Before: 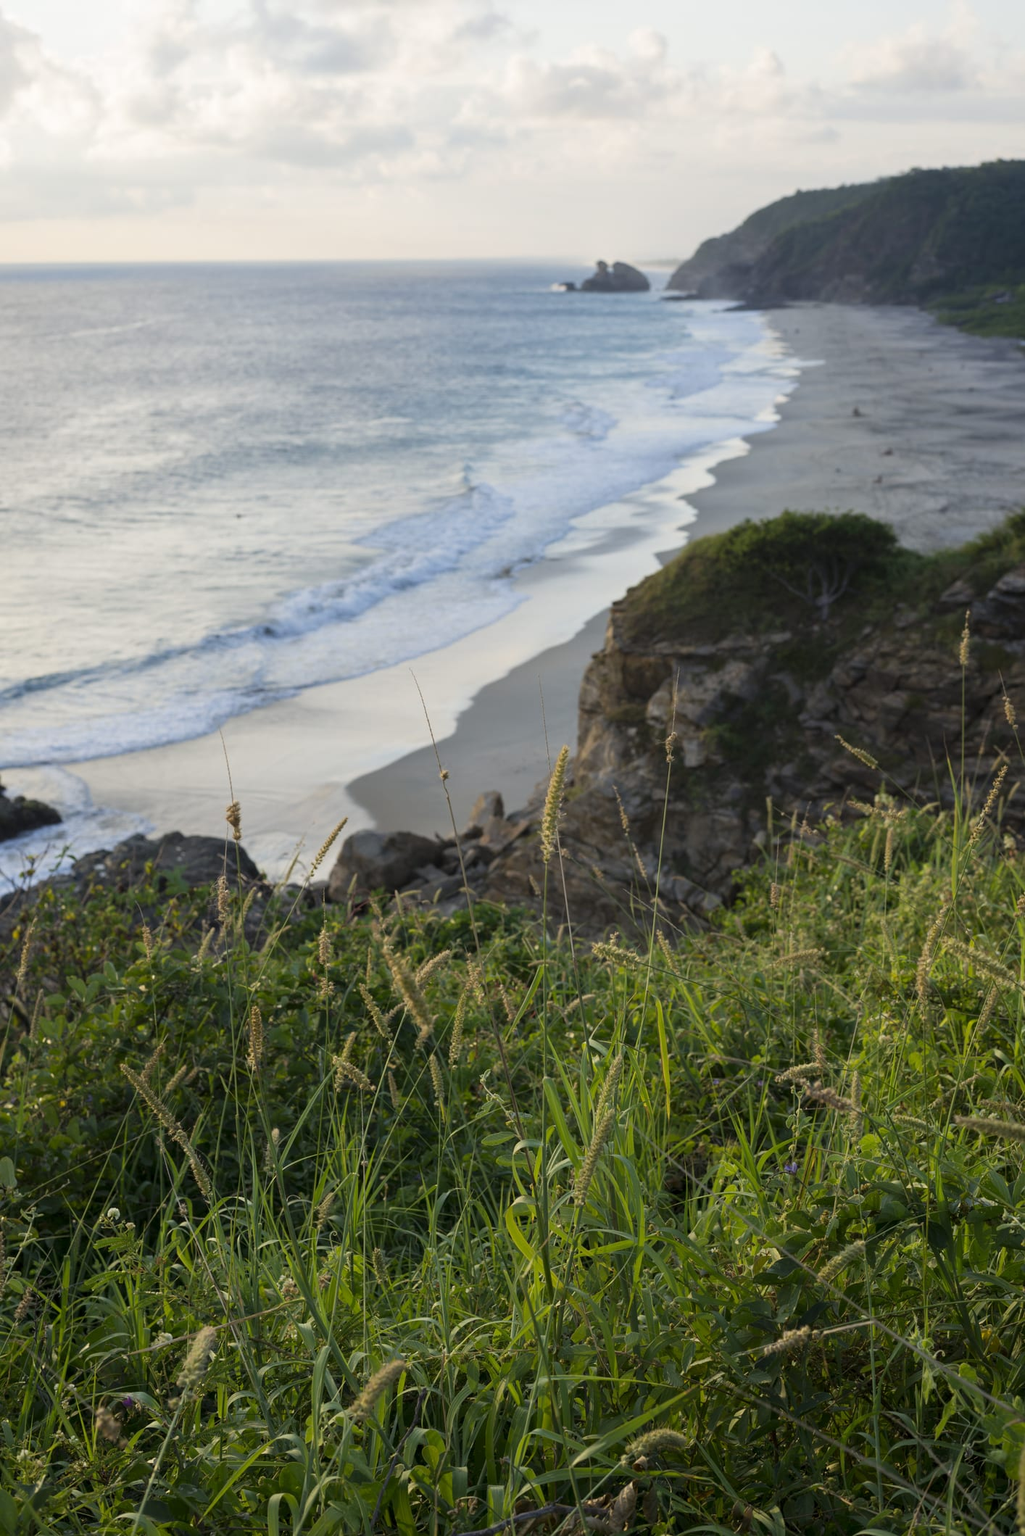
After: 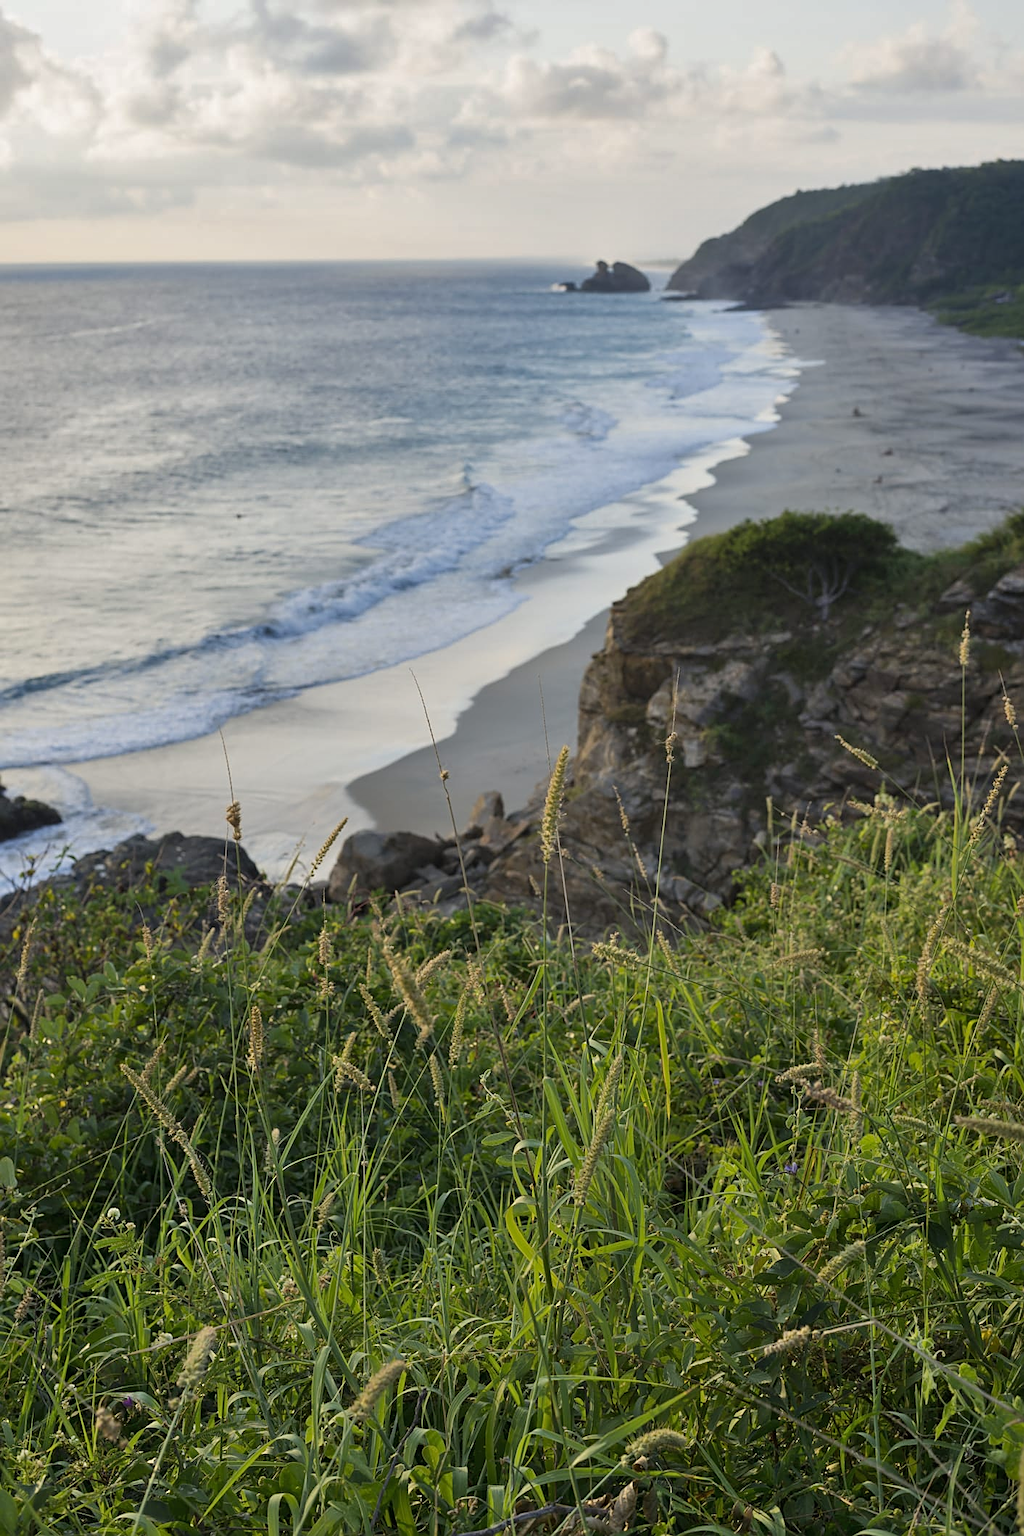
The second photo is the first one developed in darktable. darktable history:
sharpen: on, module defaults
contrast brightness saturation: contrast -0.02, brightness -0.01, saturation 0.03
shadows and highlights: soften with gaussian
